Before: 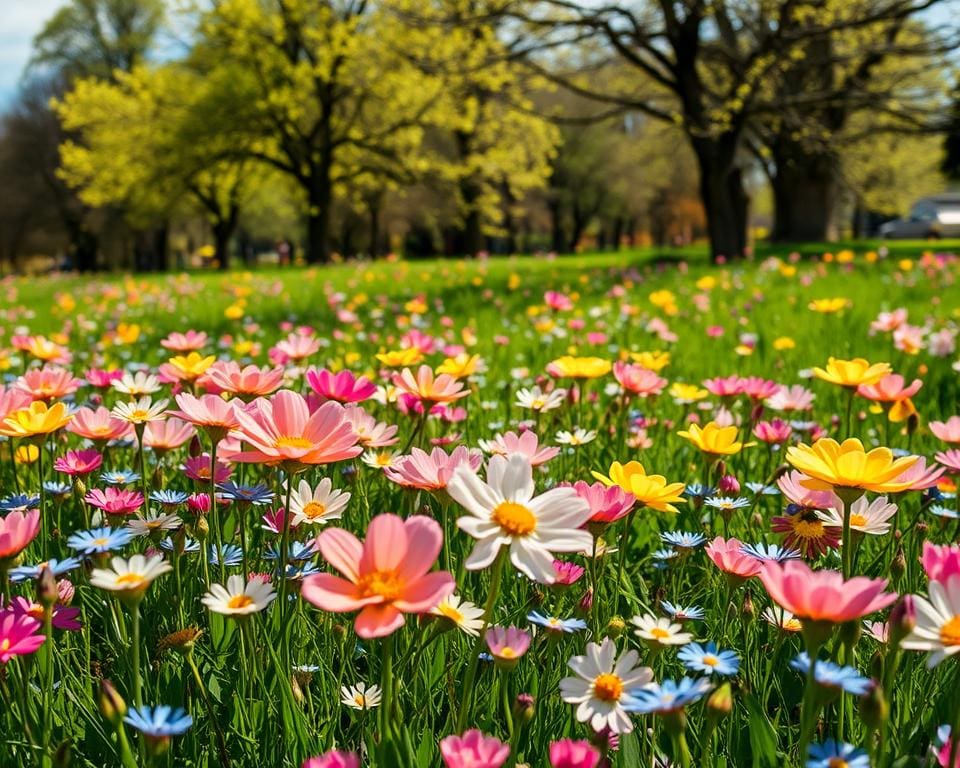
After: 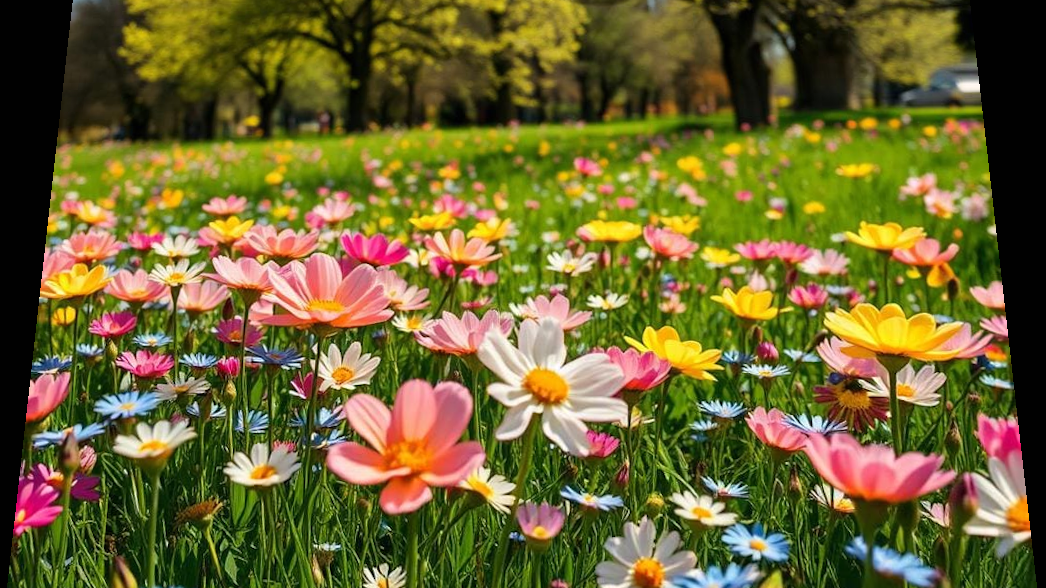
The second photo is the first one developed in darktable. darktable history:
exposure: black level correction 0, compensate exposure bias true, compensate highlight preservation false
rotate and perspective: rotation 0.128°, lens shift (vertical) -0.181, lens shift (horizontal) -0.044, shear 0.001, automatic cropping off
crop: top 13.819%, bottom 11.169%
